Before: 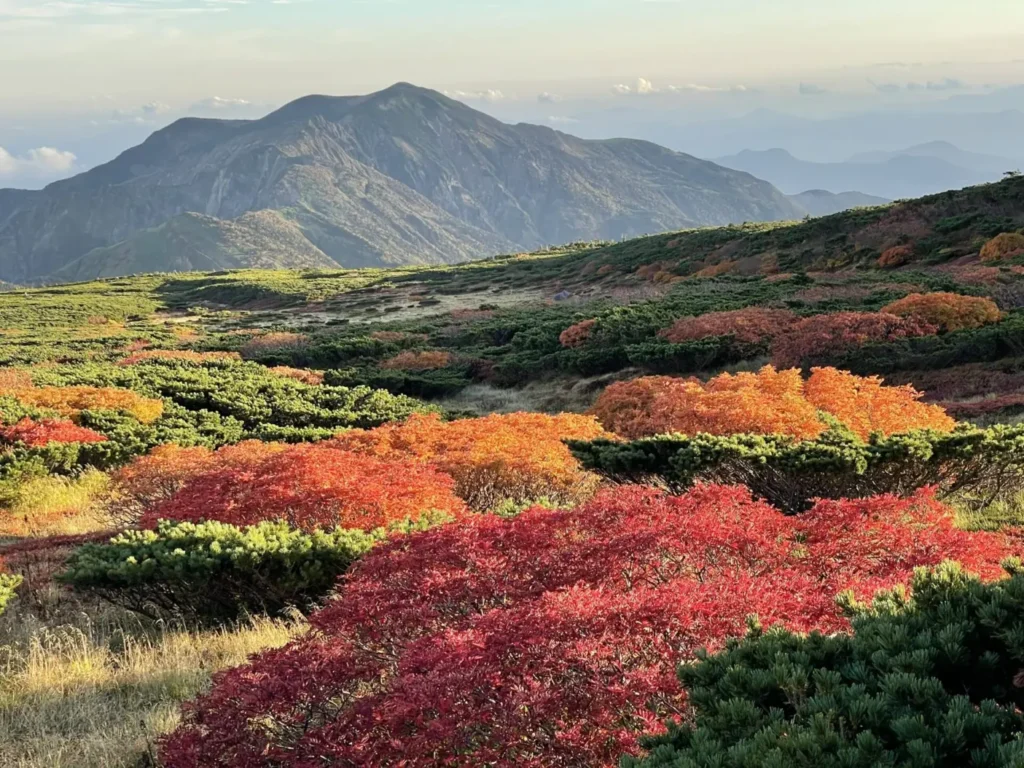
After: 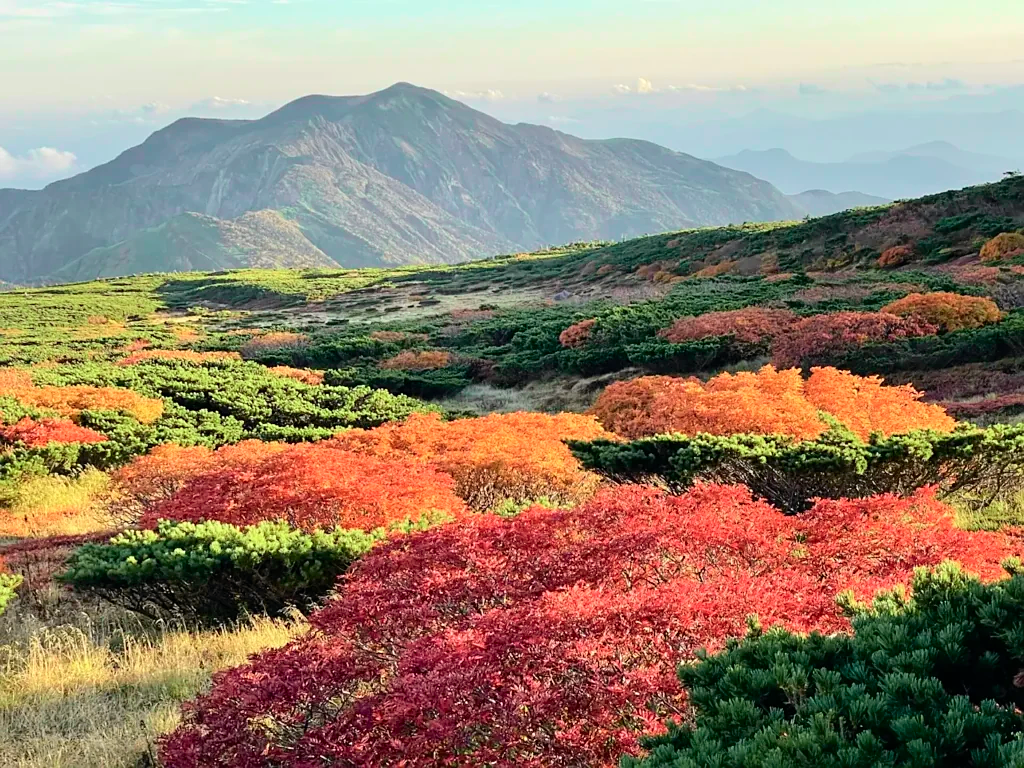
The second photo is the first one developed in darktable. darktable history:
sharpen: radius 0.969, amount 0.604
tone curve: curves: ch0 [(0, 0) (0.051, 0.047) (0.102, 0.099) (0.228, 0.275) (0.432, 0.535) (0.695, 0.778) (0.908, 0.946) (1, 1)]; ch1 [(0, 0) (0.339, 0.298) (0.402, 0.363) (0.453, 0.413) (0.485, 0.469) (0.494, 0.493) (0.504, 0.501) (0.525, 0.534) (0.563, 0.595) (0.597, 0.638) (1, 1)]; ch2 [(0, 0) (0.48, 0.48) (0.504, 0.5) (0.539, 0.554) (0.59, 0.63) (0.642, 0.684) (0.824, 0.815) (1, 1)], color space Lab, independent channels, preserve colors none
